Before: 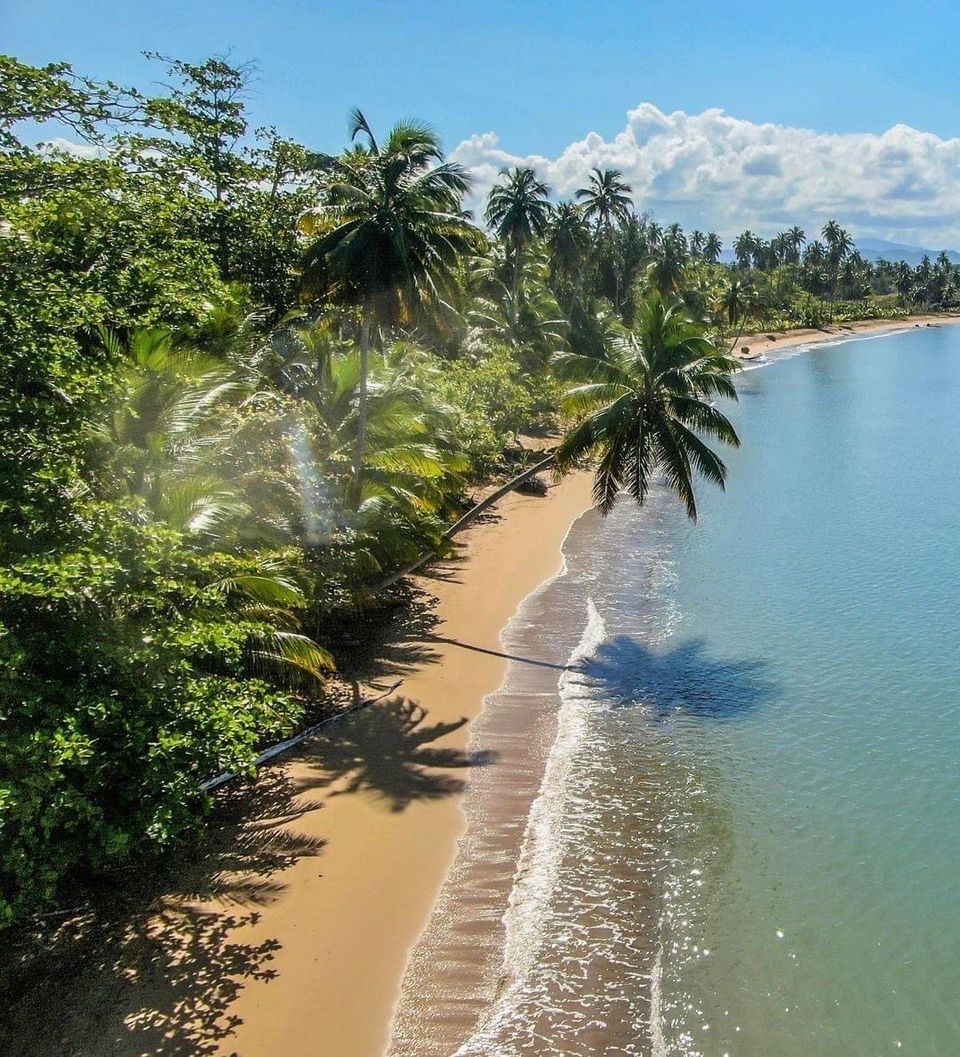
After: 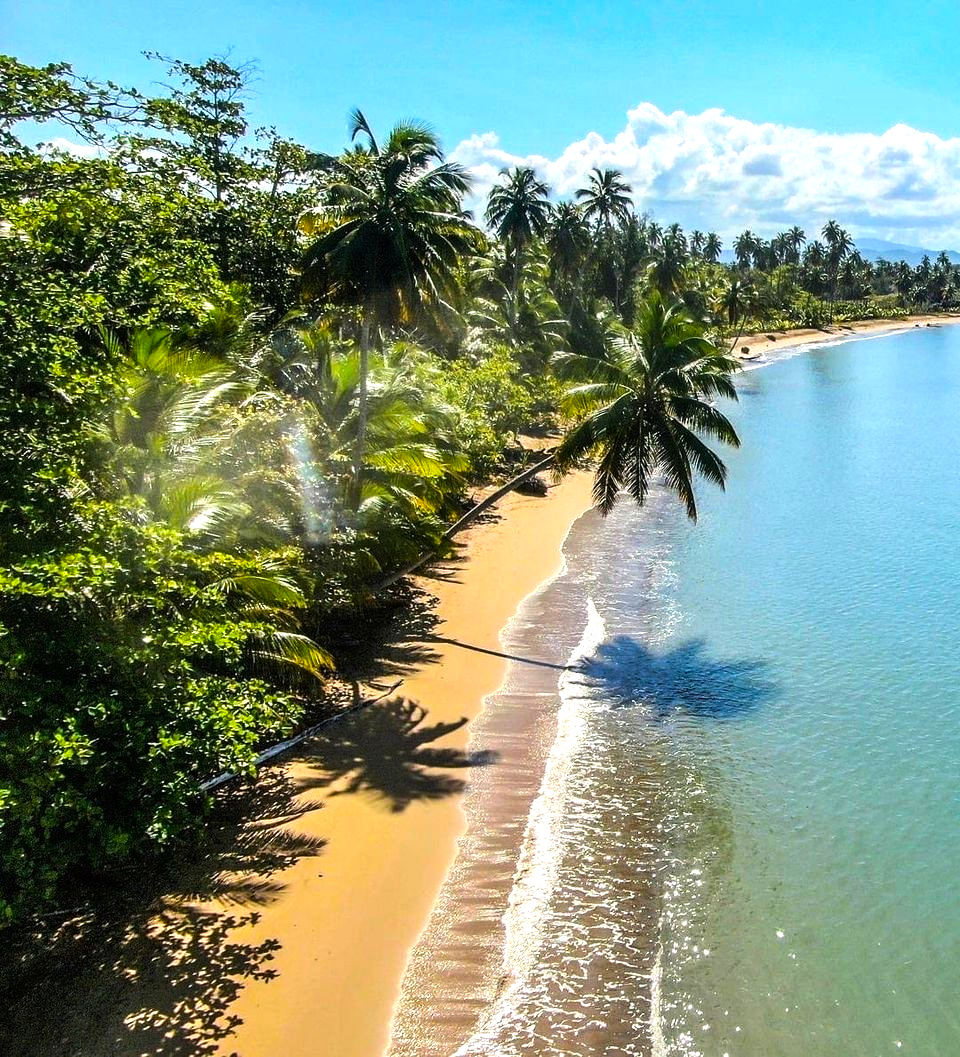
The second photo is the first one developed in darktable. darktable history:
color balance rgb: perceptual saturation grading › global saturation 30%
tone equalizer: -8 EV -0.75 EV, -7 EV -0.7 EV, -6 EV -0.6 EV, -5 EV -0.4 EV, -3 EV 0.4 EV, -2 EV 0.6 EV, -1 EV 0.7 EV, +0 EV 0.75 EV, edges refinement/feathering 500, mask exposure compensation -1.57 EV, preserve details no
